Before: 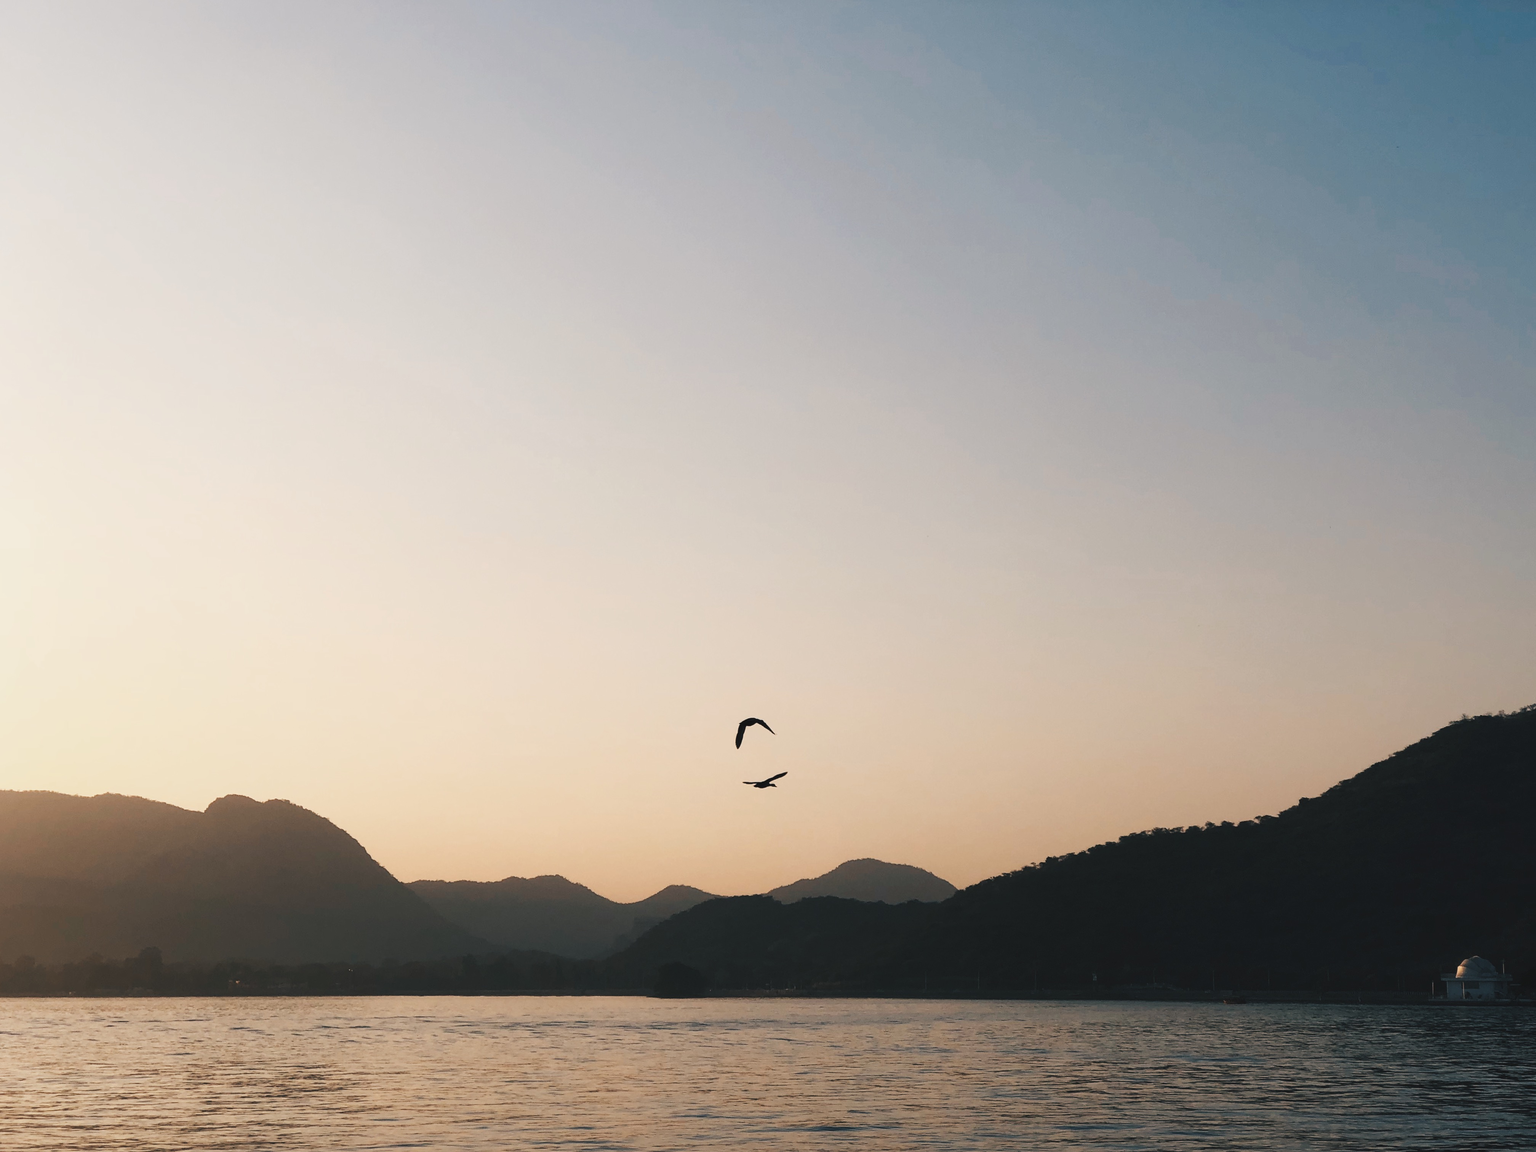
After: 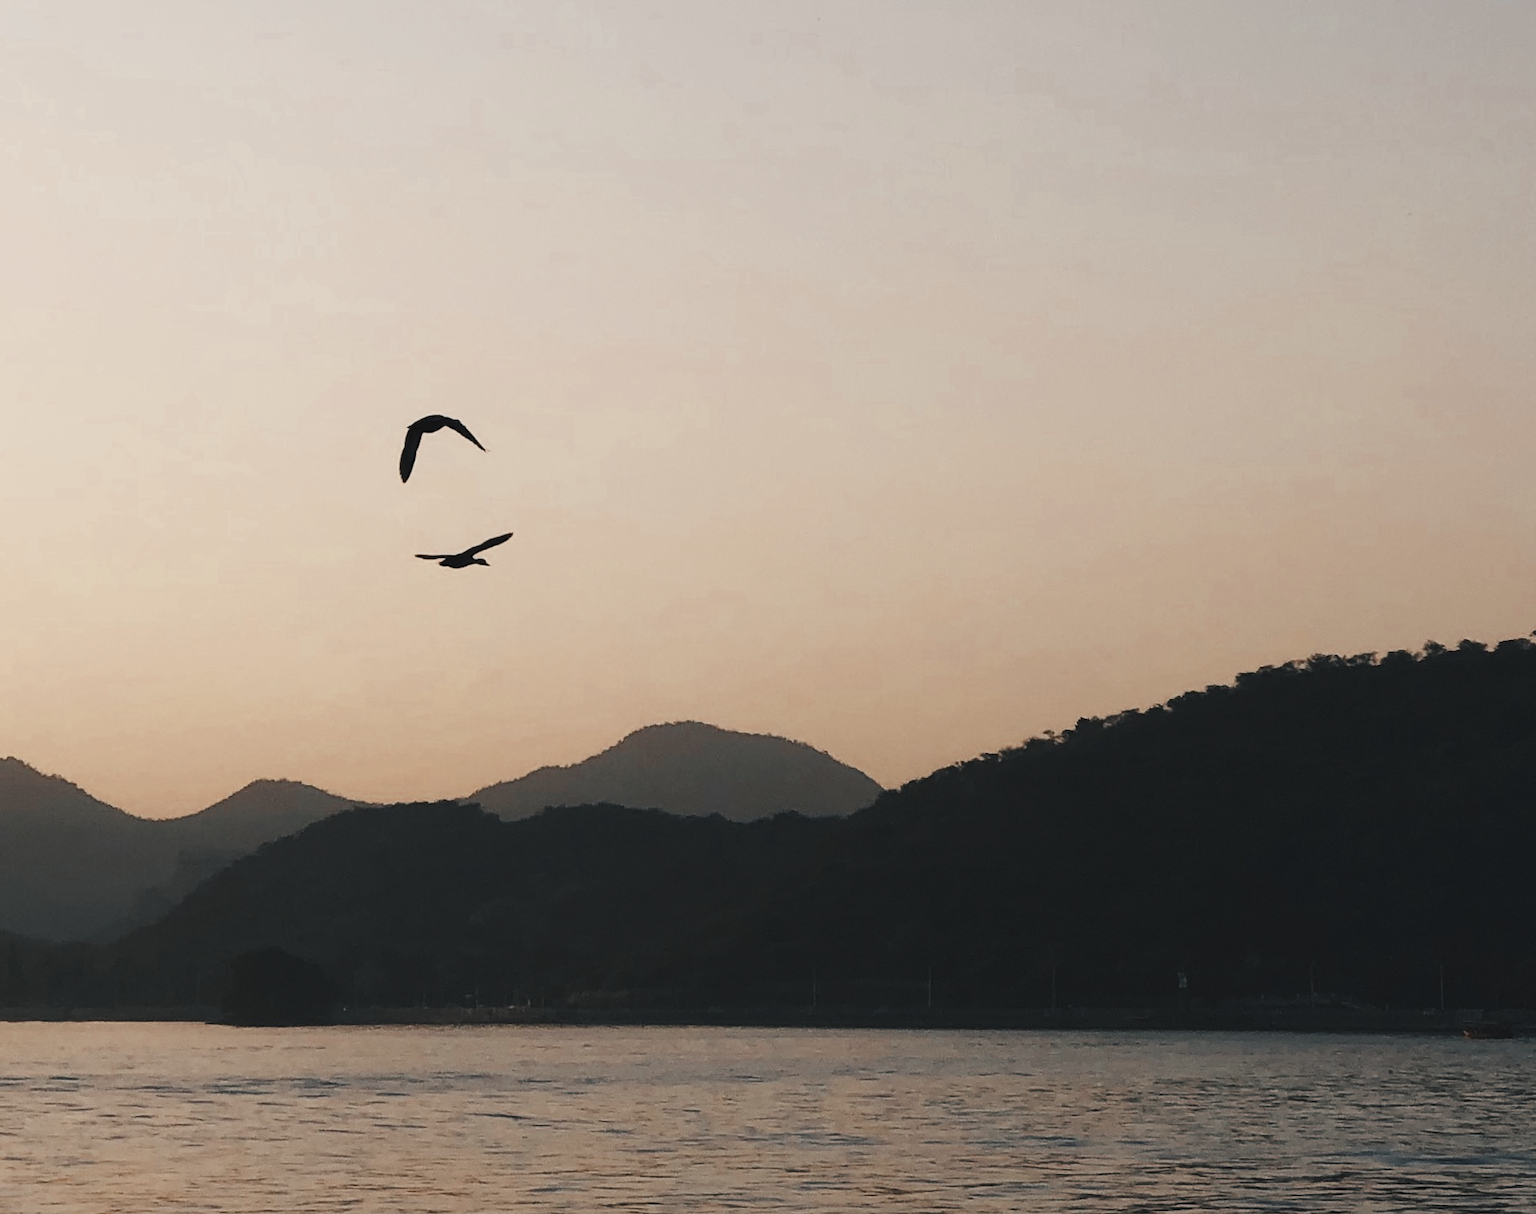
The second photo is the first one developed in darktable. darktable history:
crop: left 35.976%, top 45.819%, right 18.162%, bottom 5.807%
color zones: curves: ch0 [(0, 0.5) (0.125, 0.4) (0.25, 0.5) (0.375, 0.4) (0.5, 0.4) (0.625, 0.35) (0.75, 0.35) (0.875, 0.5)]; ch1 [(0, 0.35) (0.125, 0.45) (0.25, 0.35) (0.375, 0.35) (0.5, 0.35) (0.625, 0.35) (0.75, 0.45) (0.875, 0.35)]; ch2 [(0, 0.6) (0.125, 0.5) (0.25, 0.5) (0.375, 0.6) (0.5, 0.6) (0.625, 0.5) (0.75, 0.5) (0.875, 0.5)]
